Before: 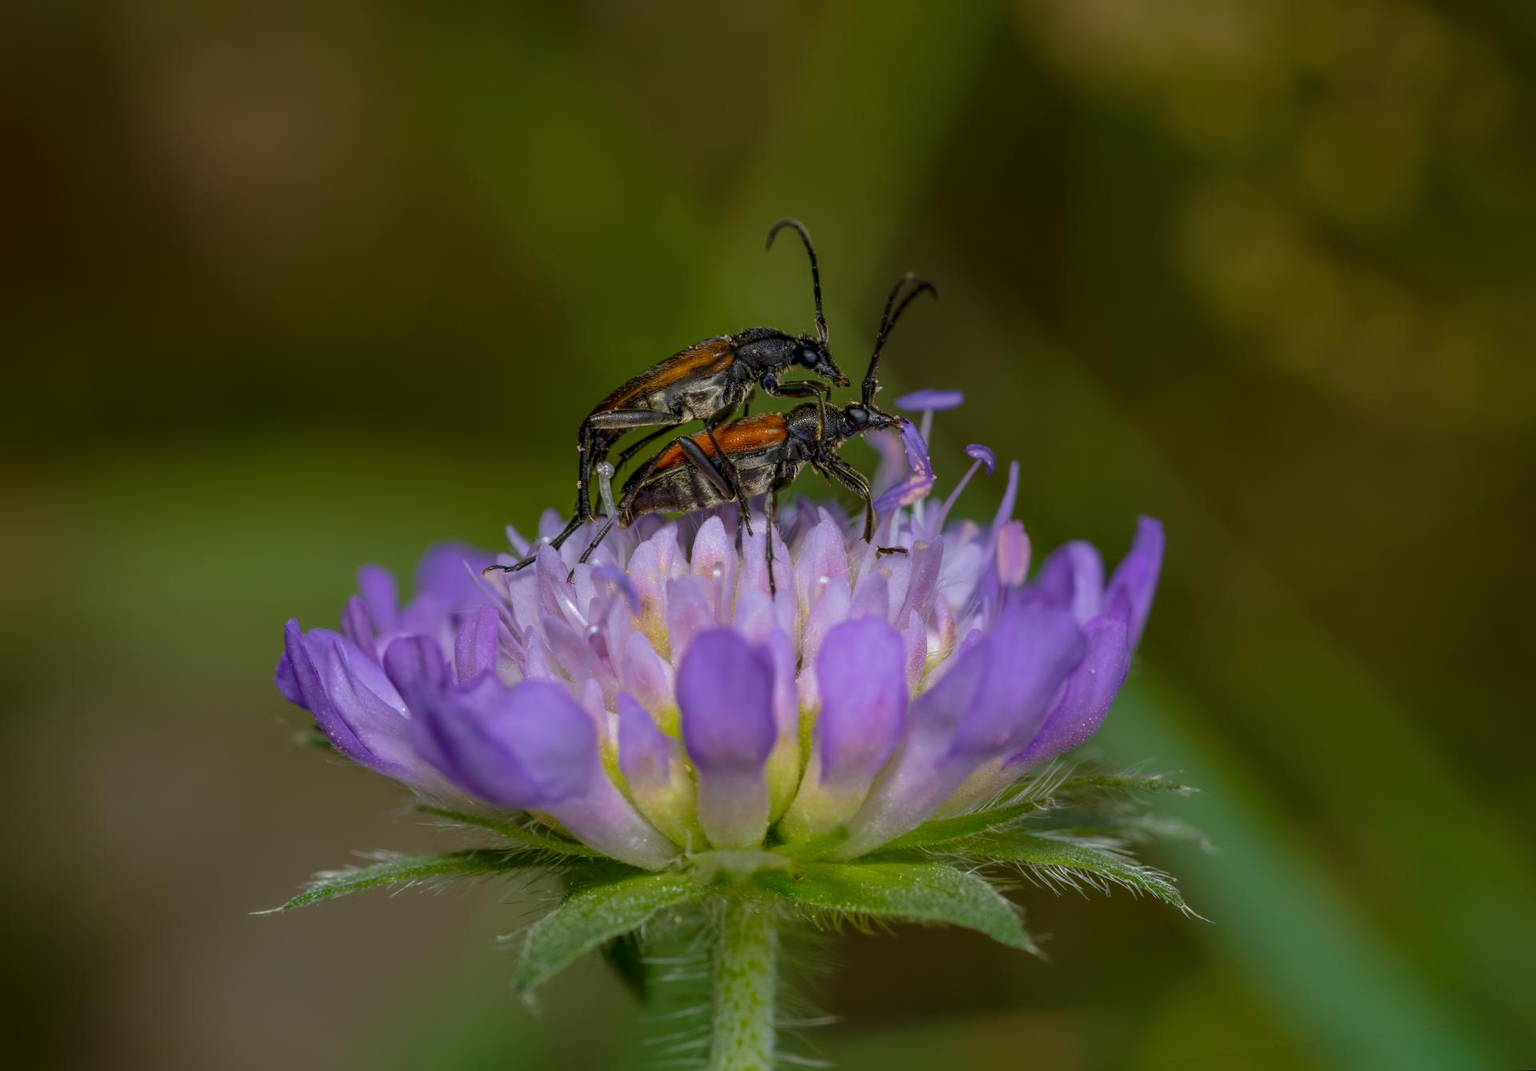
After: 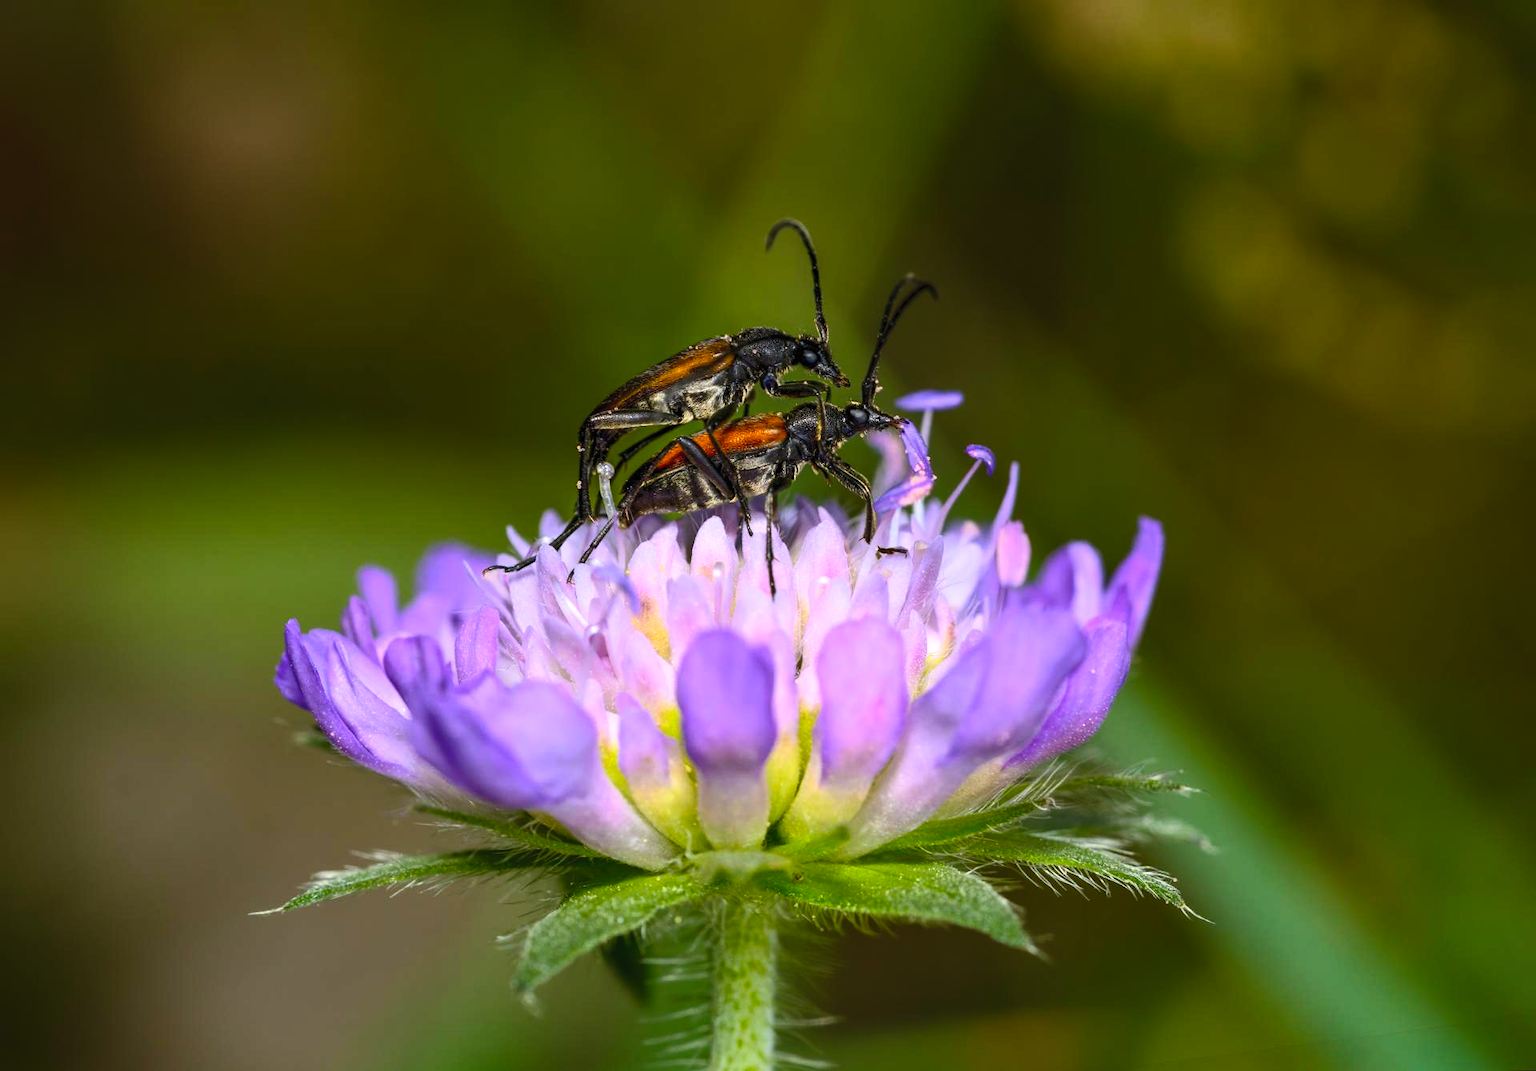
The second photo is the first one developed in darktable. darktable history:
contrast brightness saturation: contrast 0.24, brightness 0.26, saturation 0.39
tone equalizer: -8 EV -0.75 EV, -7 EV -0.7 EV, -6 EV -0.6 EV, -5 EV -0.4 EV, -3 EV 0.4 EV, -2 EV 0.6 EV, -1 EV 0.7 EV, +0 EV 0.75 EV, edges refinement/feathering 500, mask exposure compensation -1.57 EV, preserve details no
